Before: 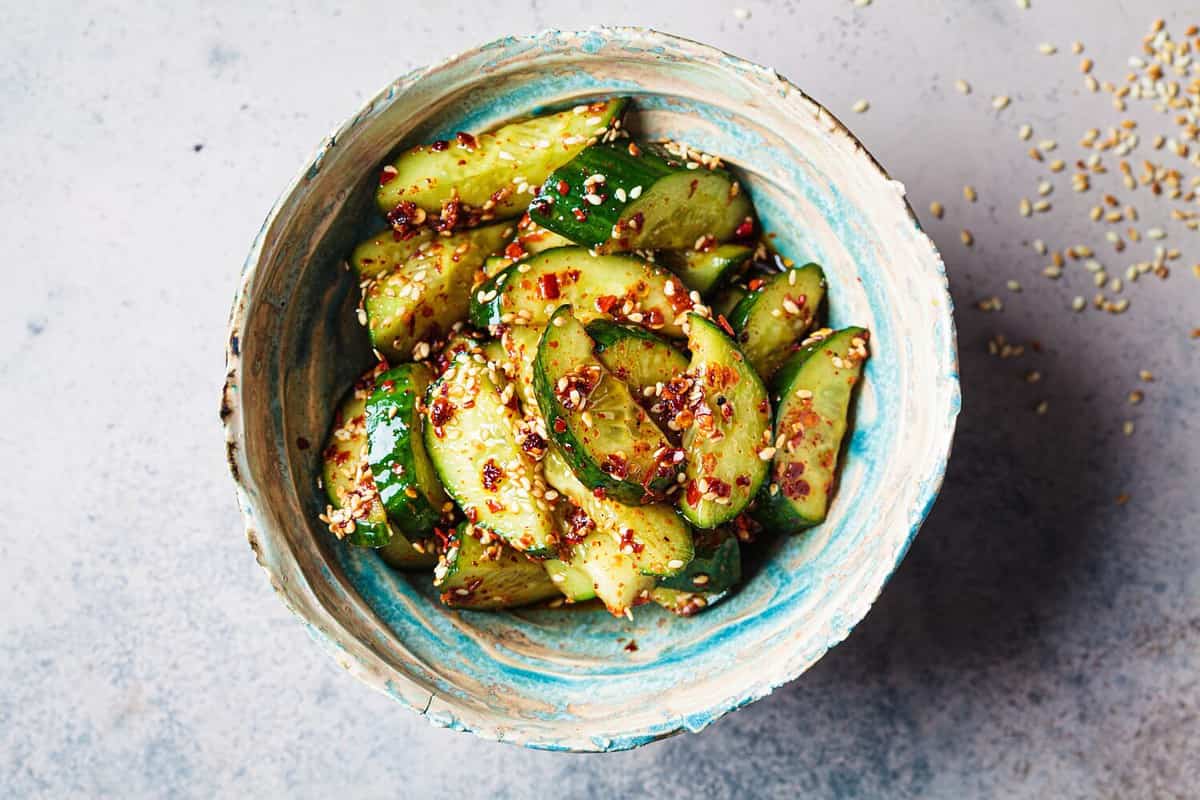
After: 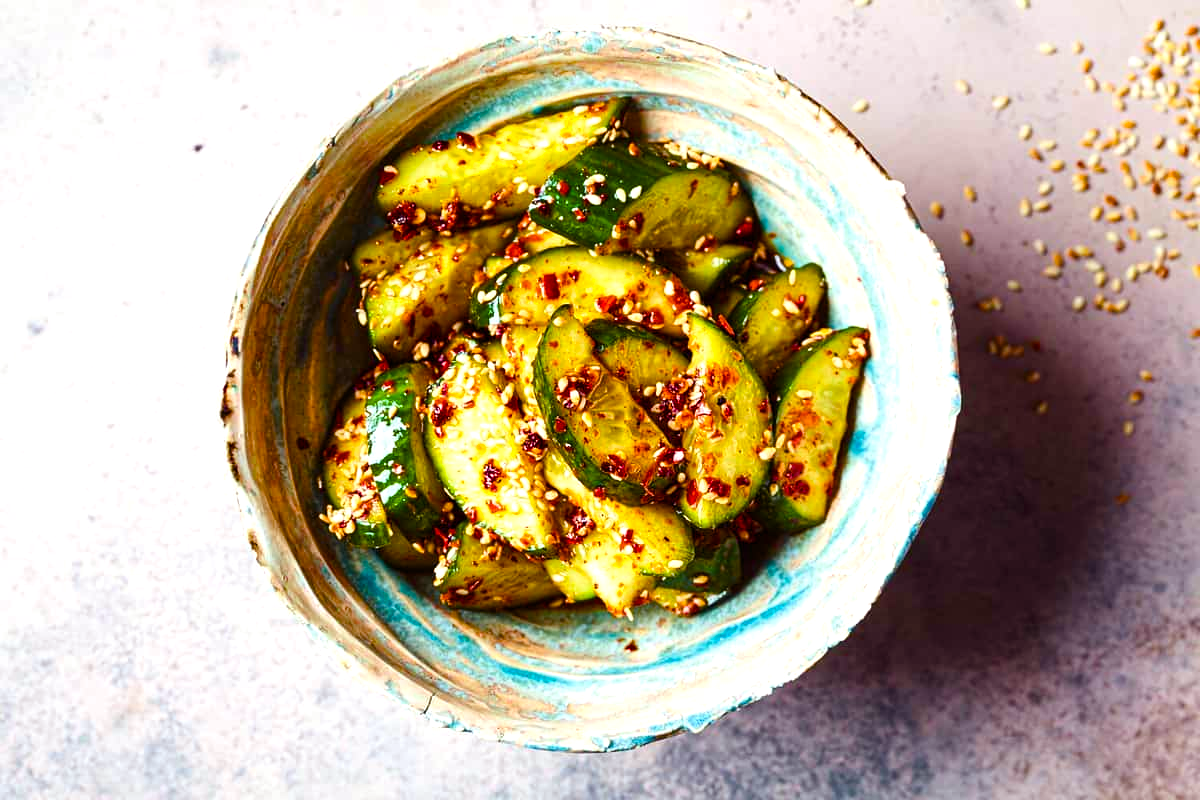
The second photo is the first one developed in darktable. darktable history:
contrast brightness saturation: contrast 0.084, saturation 0.024
color balance rgb: power › chroma 1.541%, power › hue 25.49°, perceptual saturation grading › global saturation 20%, perceptual saturation grading › highlights -14.037%, perceptual saturation grading › shadows 49.973%, perceptual brilliance grading › highlights 10.255%, perceptual brilliance grading › mid-tones 4.717%, global vibrance 14.801%
